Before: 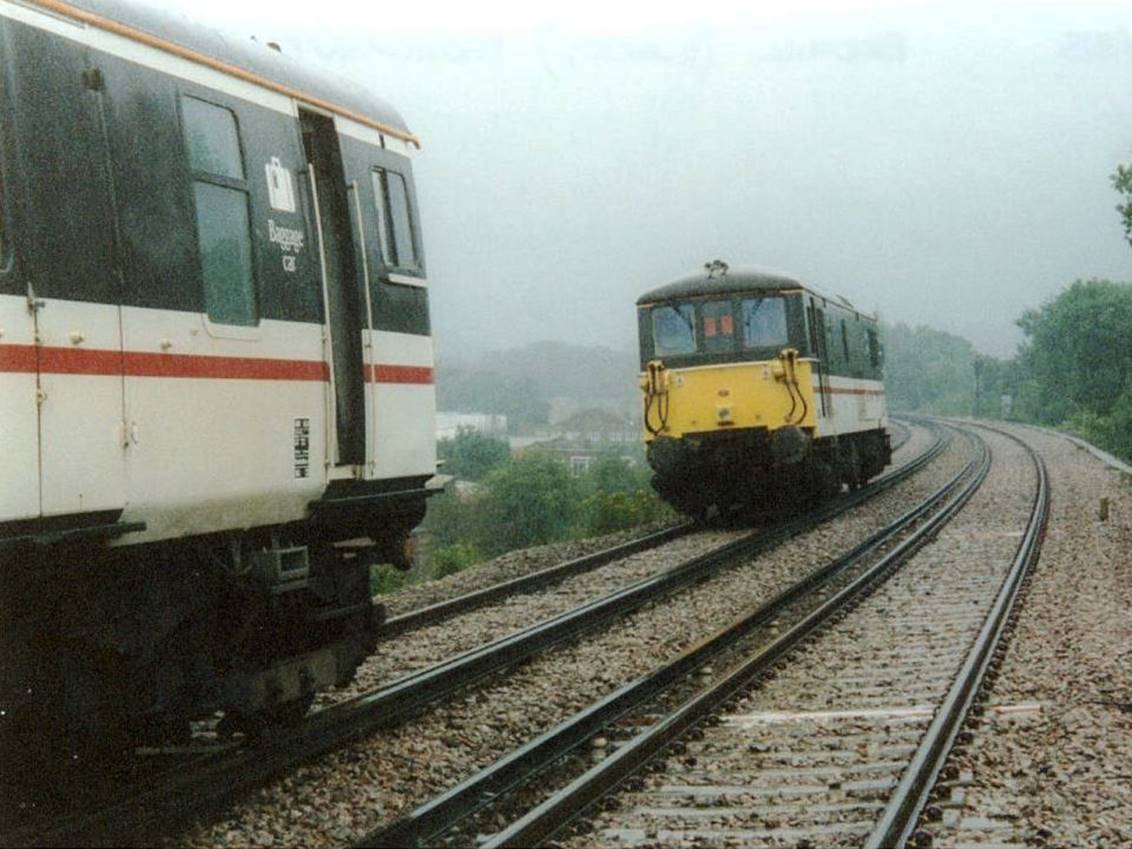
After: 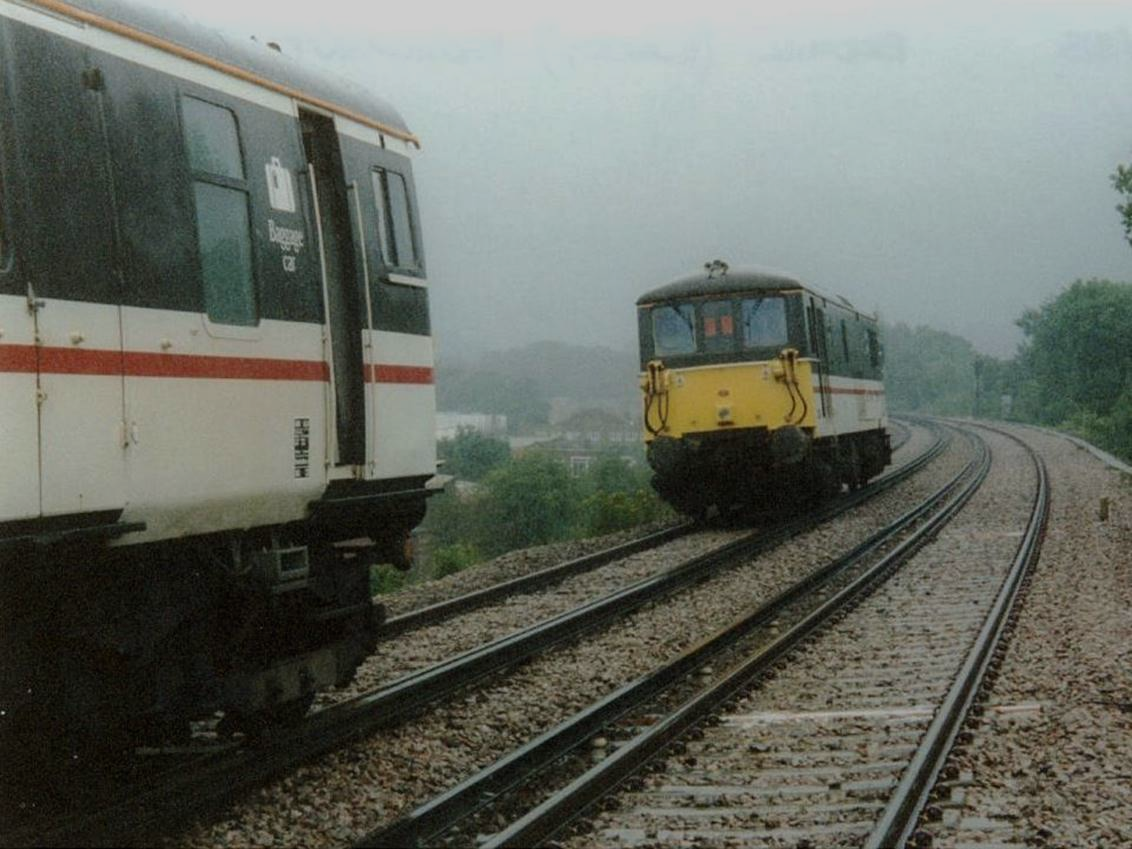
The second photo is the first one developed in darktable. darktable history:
exposure: black level correction 0, exposure -0.69 EV, compensate highlight preservation false
